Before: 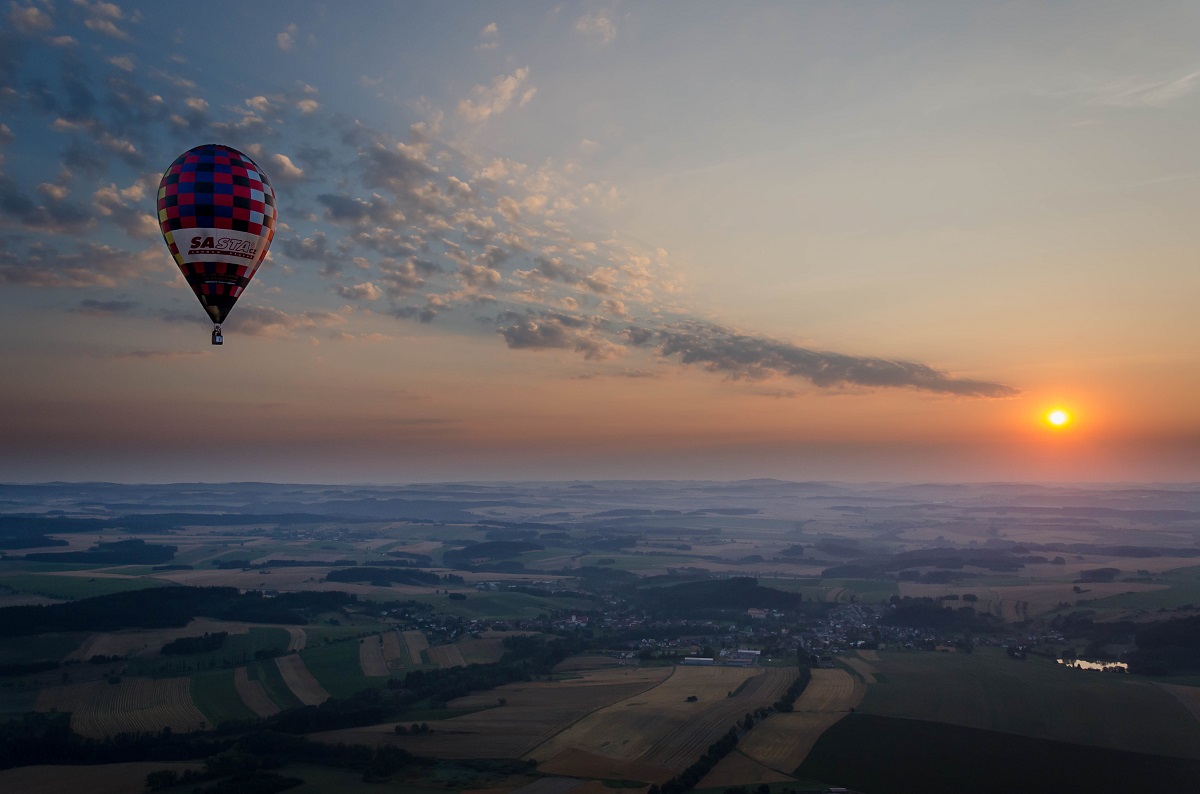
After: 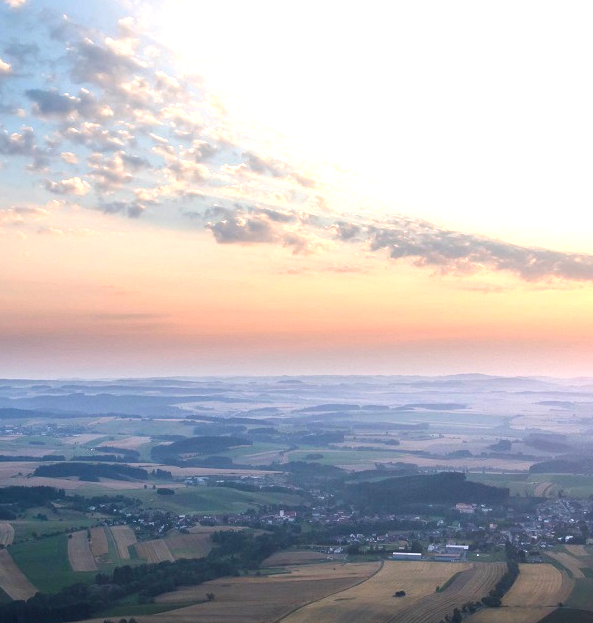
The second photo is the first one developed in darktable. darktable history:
exposure: black level correction 0, exposure 1.9 EV, compensate highlight preservation false
crop and rotate: angle 0.02°, left 24.353%, top 13.219%, right 26.156%, bottom 8.224%
